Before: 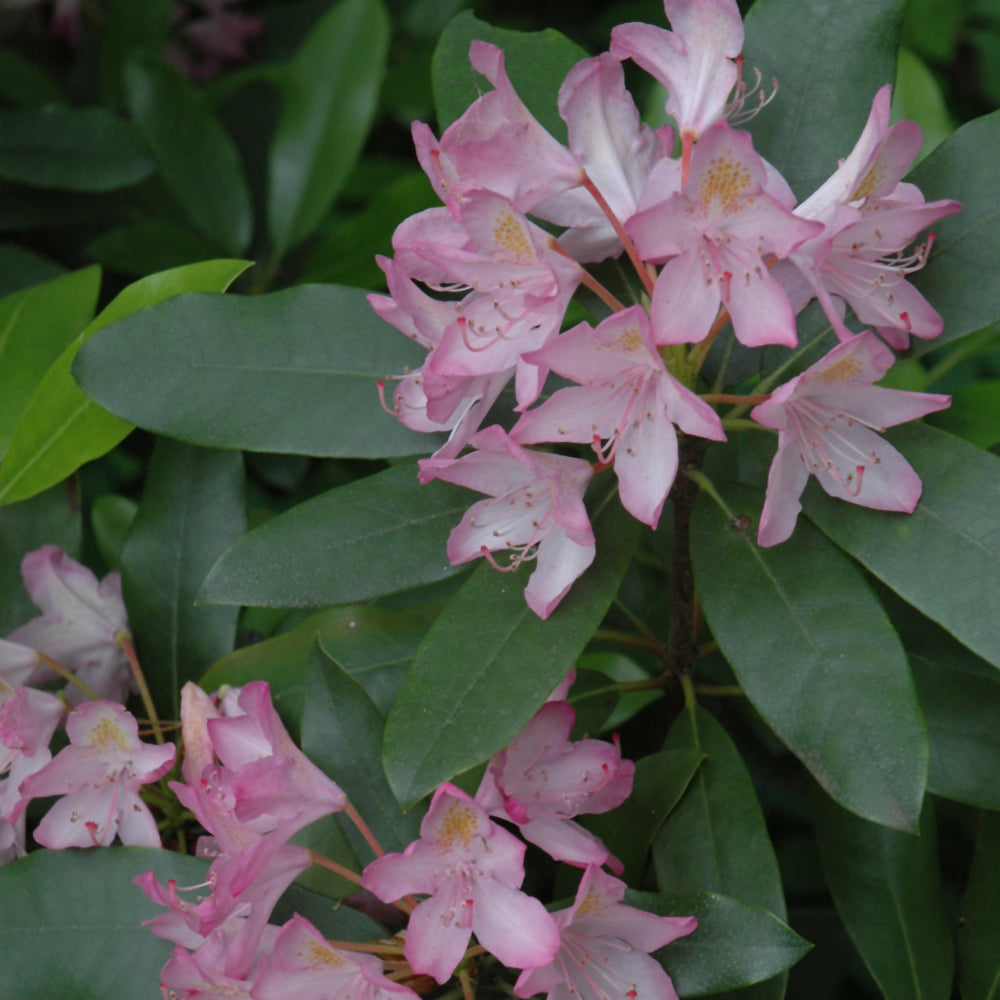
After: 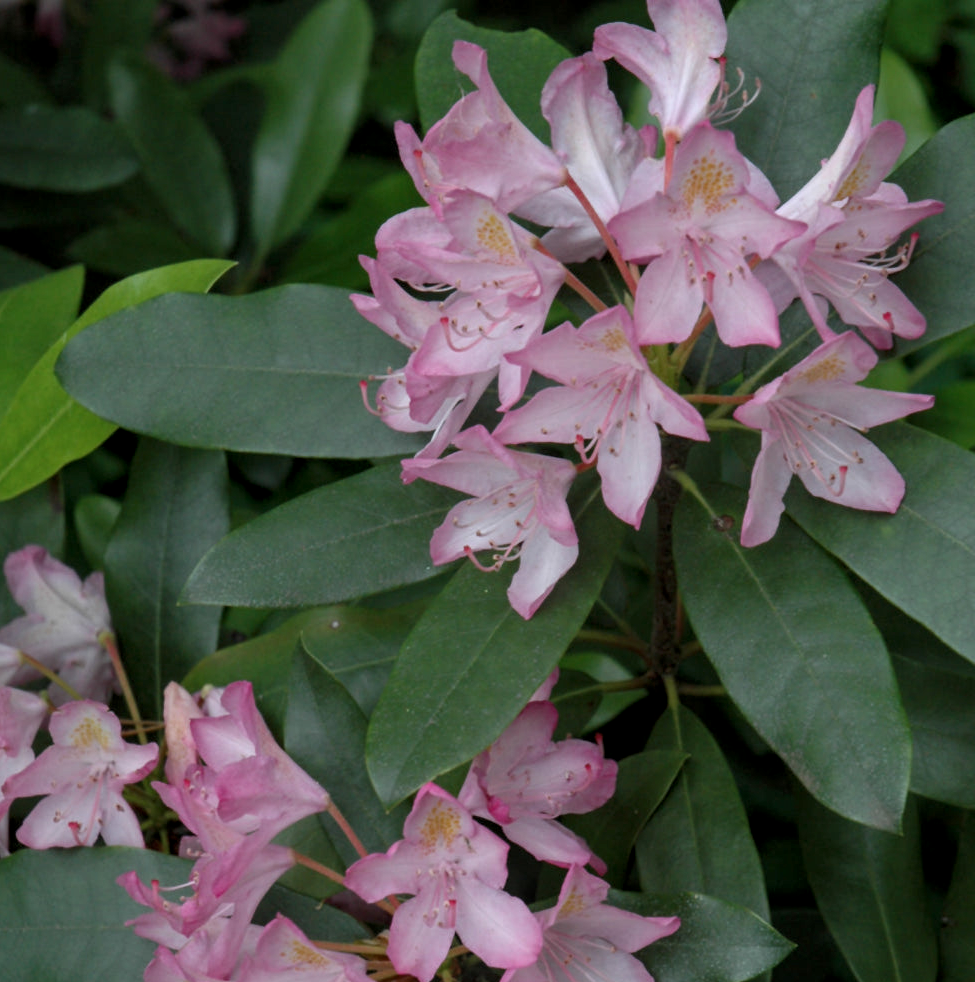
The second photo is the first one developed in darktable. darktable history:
local contrast: detail 130%
crop and rotate: left 1.712%, right 0.754%, bottom 1.702%
